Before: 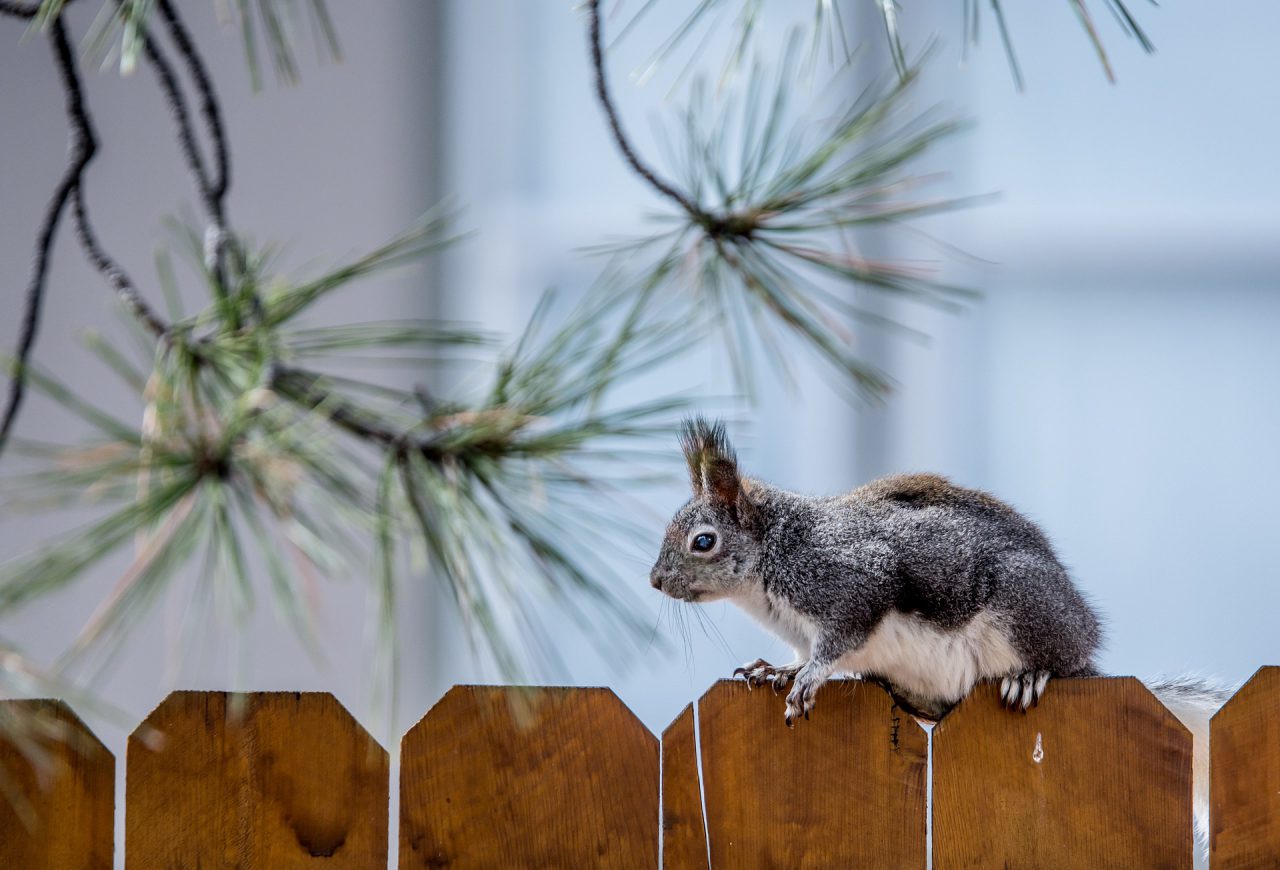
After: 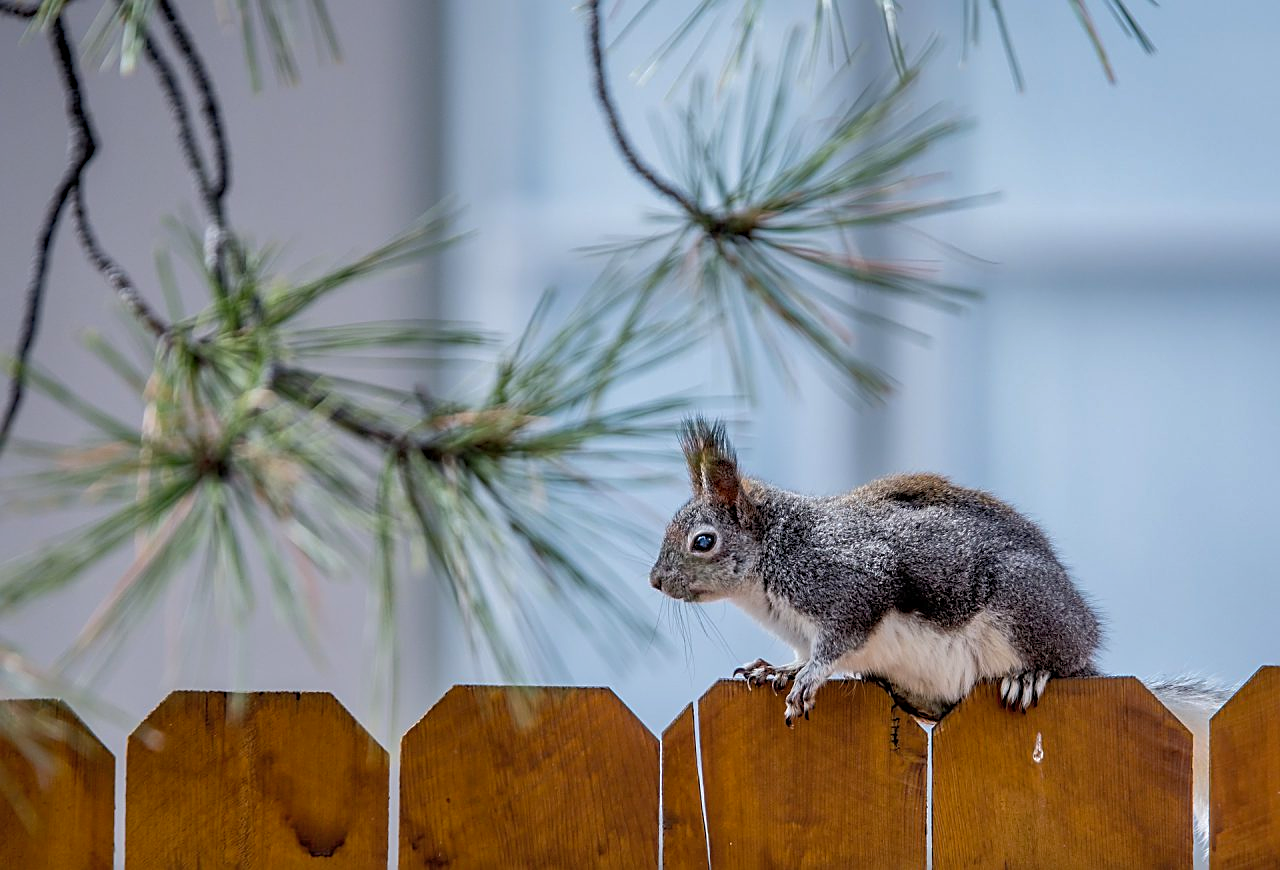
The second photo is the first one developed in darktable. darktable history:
color balance rgb: shadows fall-off 299.048%, white fulcrum 1.99 EV, highlights fall-off 299.198%, perceptual saturation grading › global saturation 14.749%, mask middle-gray fulcrum 99.299%, contrast gray fulcrum 38.254%
shadows and highlights: on, module defaults
sharpen: on, module defaults
